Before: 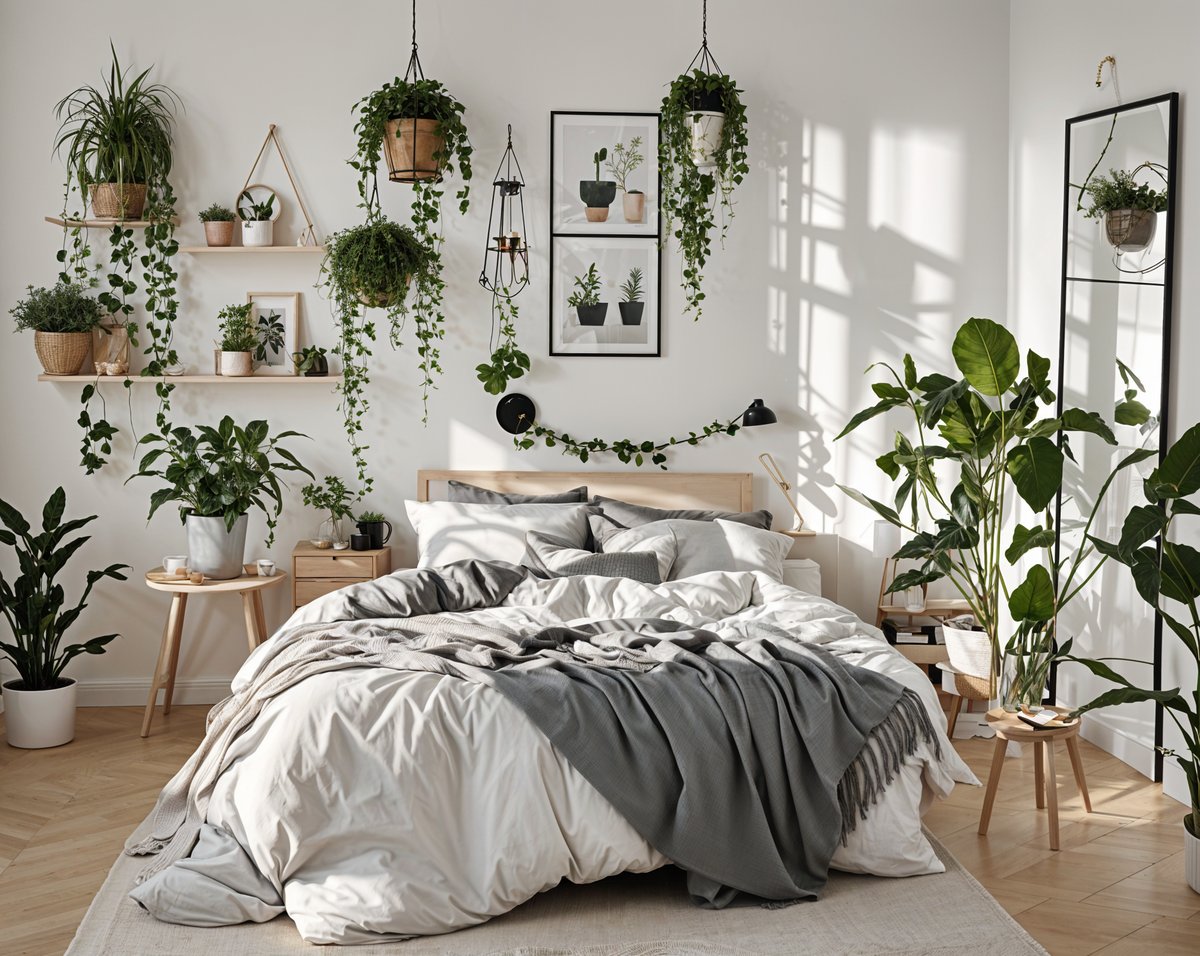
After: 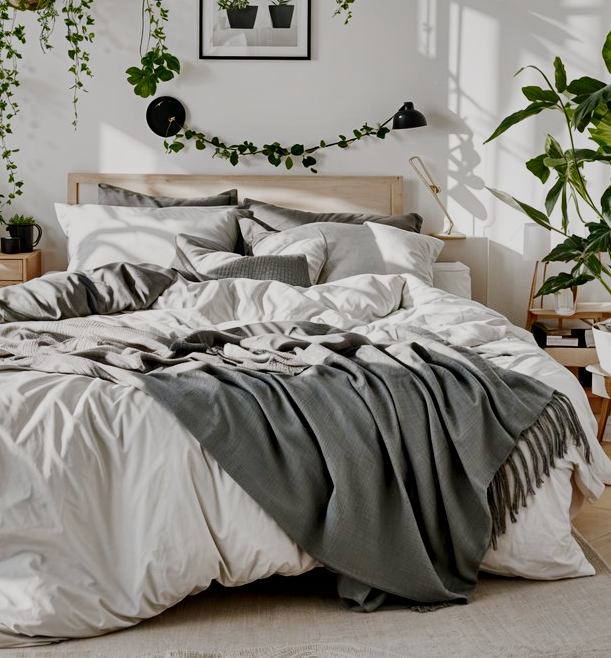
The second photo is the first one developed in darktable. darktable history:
color balance rgb: shadows lift › chroma 1%, shadows lift › hue 113°, highlights gain › chroma 0.2%, highlights gain › hue 333°, perceptual saturation grading › global saturation 20%, perceptual saturation grading › highlights -50%, perceptual saturation grading › shadows 25%, contrast -20%
local contrast: mode bilateral grid, contrast 20, coarseness 50, detail 161%, midtone range 0.2
sigmoid: skew -0.2, preserve hue 0%, red attenuation 0.1, red rotation 0.035, green attenuation 0.1, green rotation -0.017, blue attenuation 0.15, blue rotation -0.052, base primaries Rec2020
crop and rotate: left 29.237%, top 31.152%, right 19.807%
